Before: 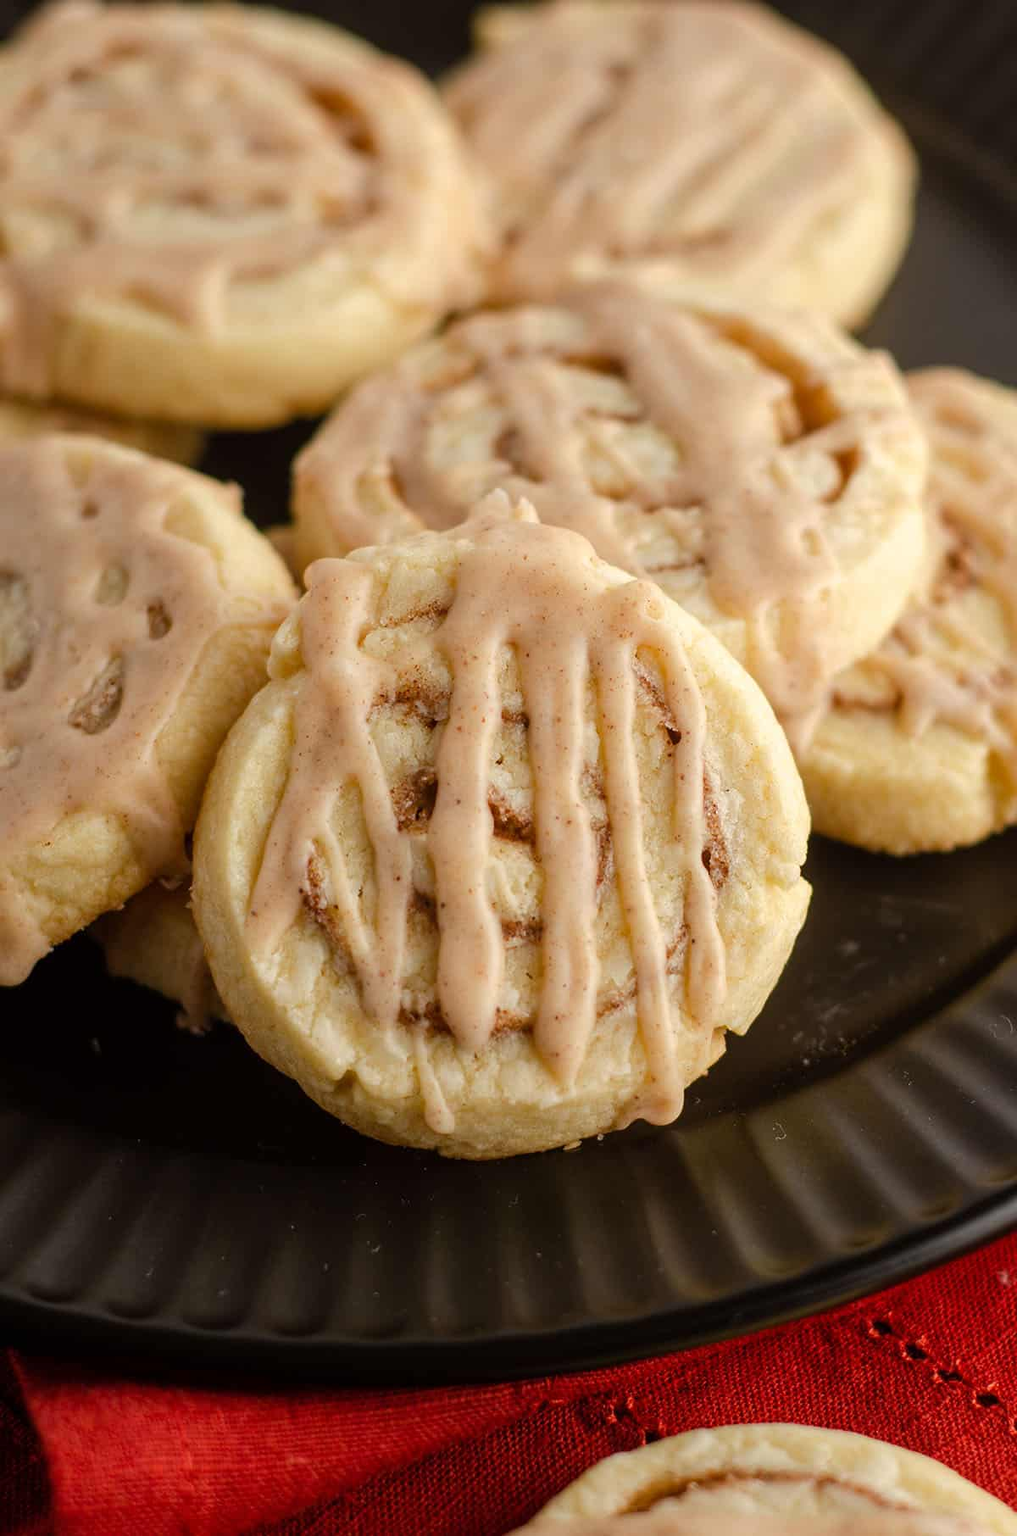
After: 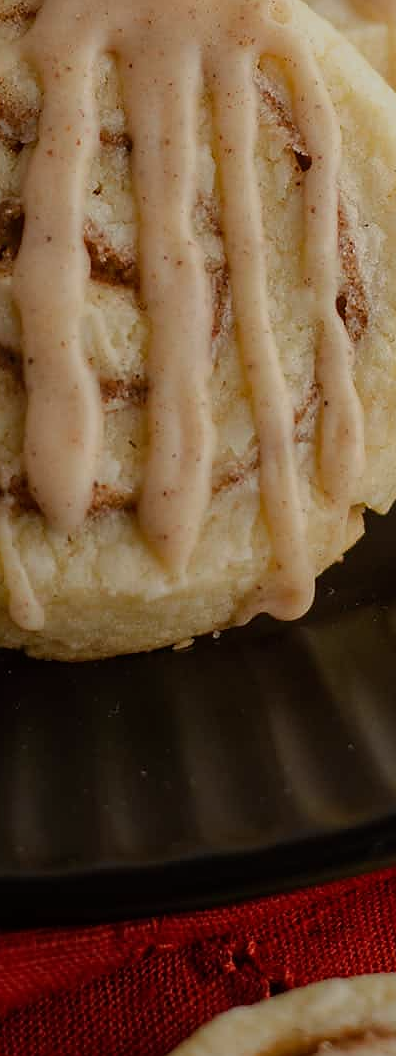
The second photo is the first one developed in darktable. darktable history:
sharpen: radius 1.034
exposure: black level correction 0, exposure -0.782 EV, compensate highlight preservation false
crop: left 41.049%, top 39.061%, right 25.914%, bottom 2.657%
